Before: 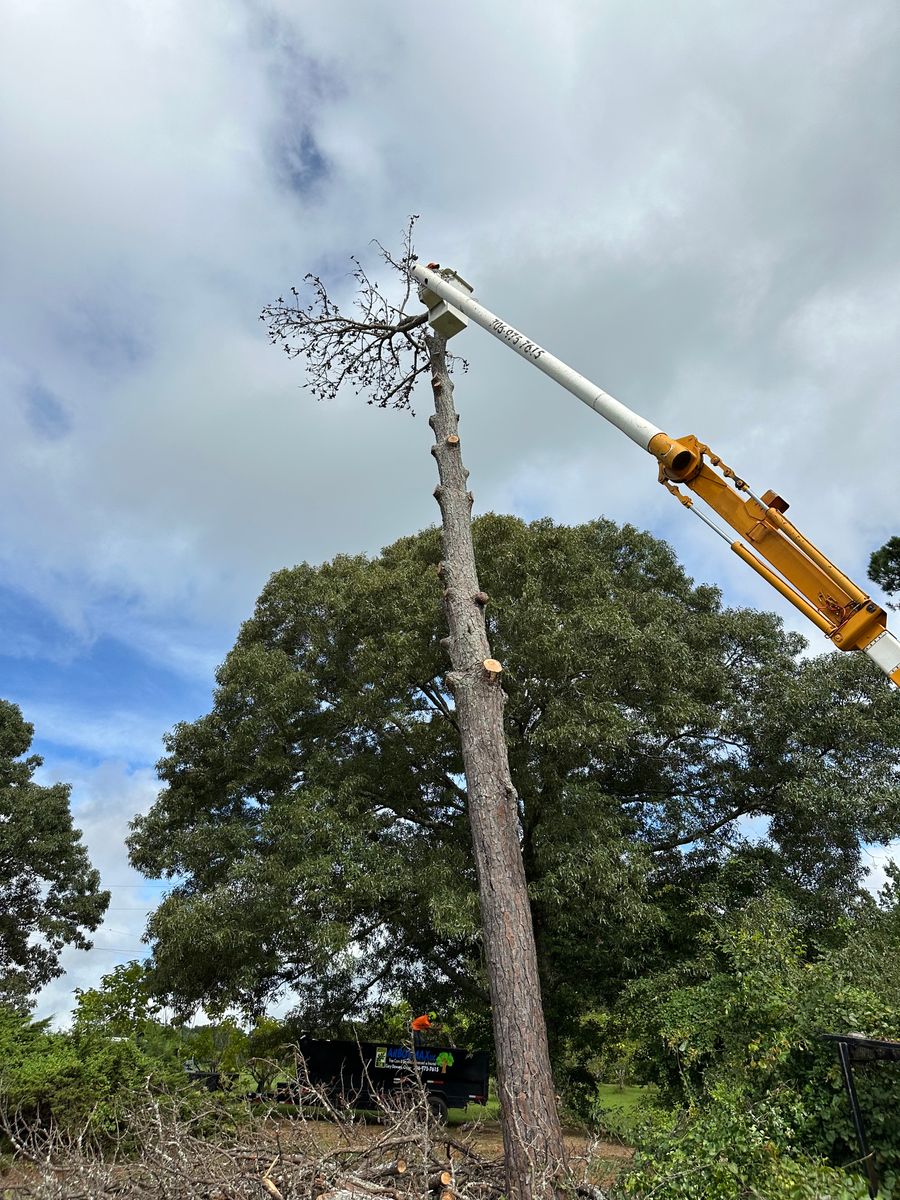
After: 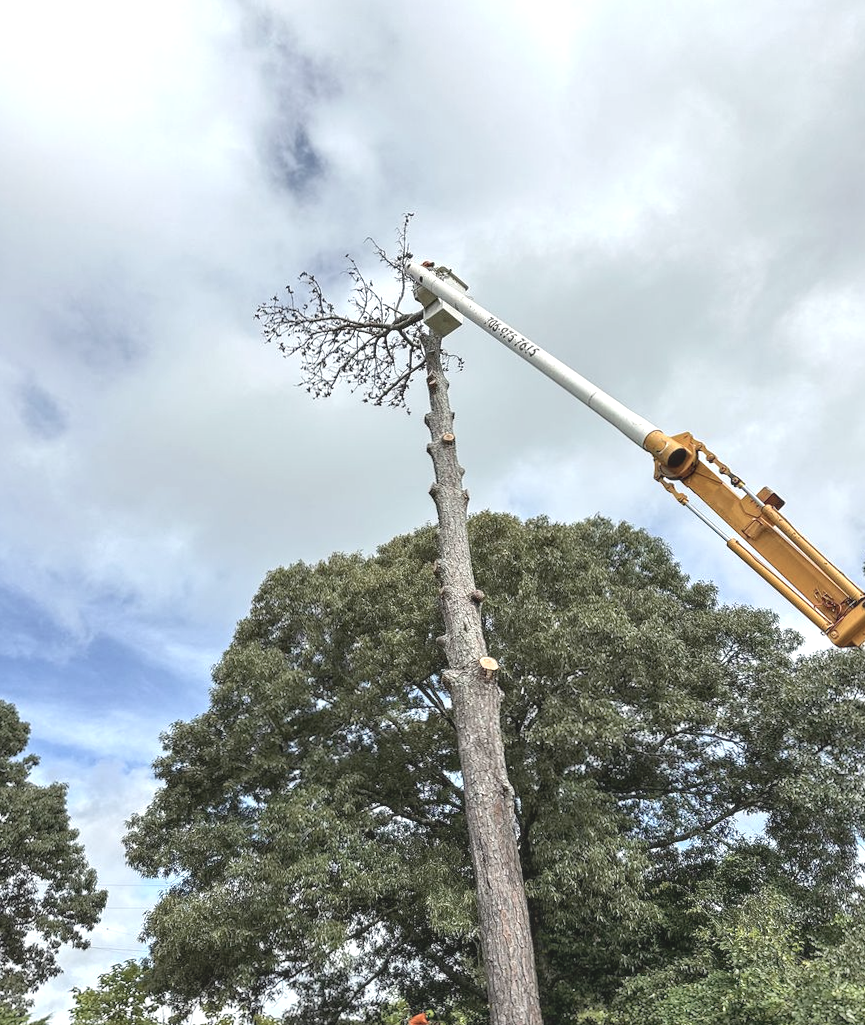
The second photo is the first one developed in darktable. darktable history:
crop and rotate: angle 0.2°, left 0.275%, right 3.127%, bottom 14.18%
contrast brightness saturation: contrast -0.26, saturation -0.43
exposure: black level correction 0.001, exposure 1 EV, compensate highlight preservation false
local contrast: detail 130%
